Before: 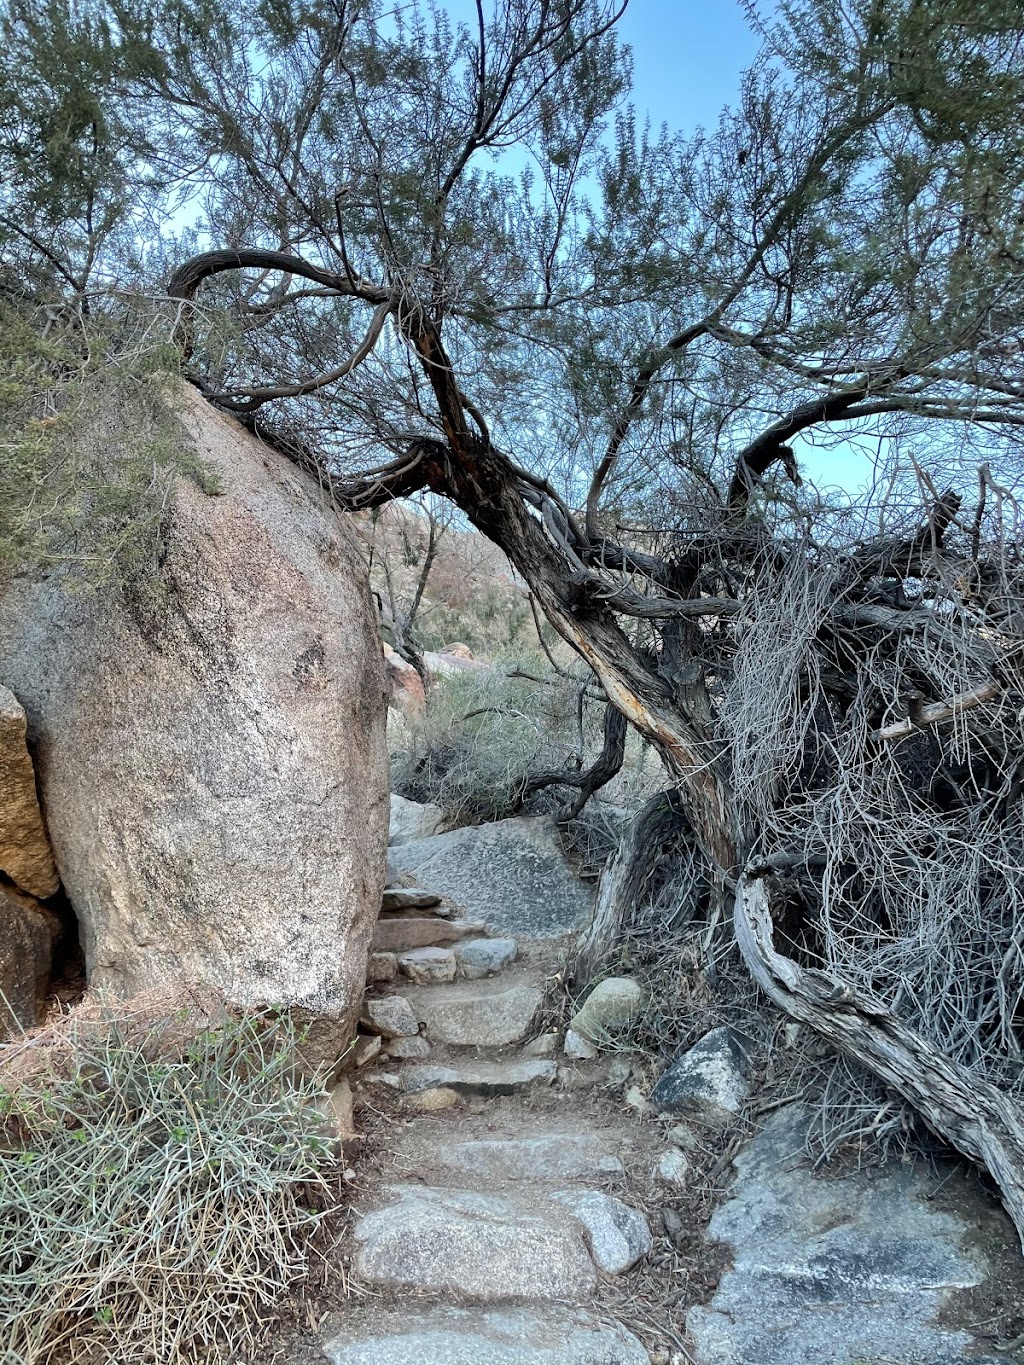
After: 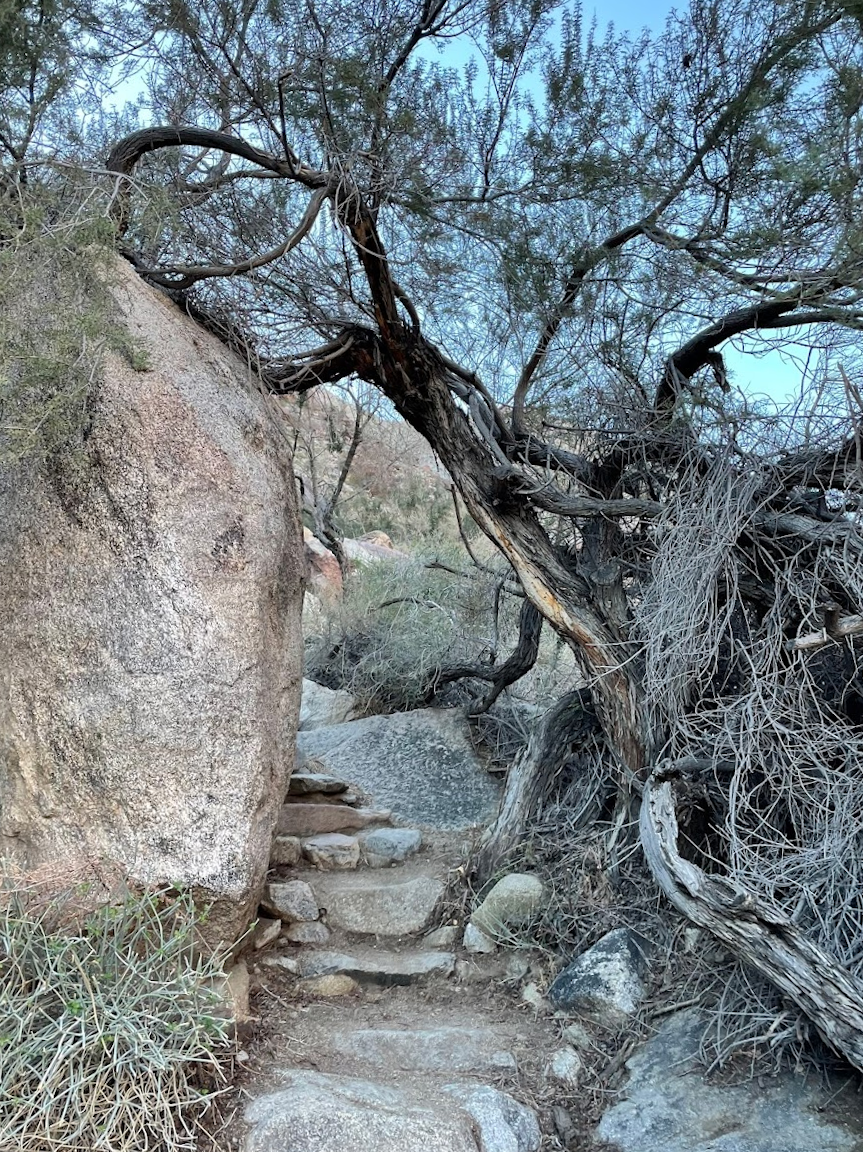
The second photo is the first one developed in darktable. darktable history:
crop and rotate: angle -2.95°, left 5.218%, top 5.163%, right 4.743%, bottom 4.7%
